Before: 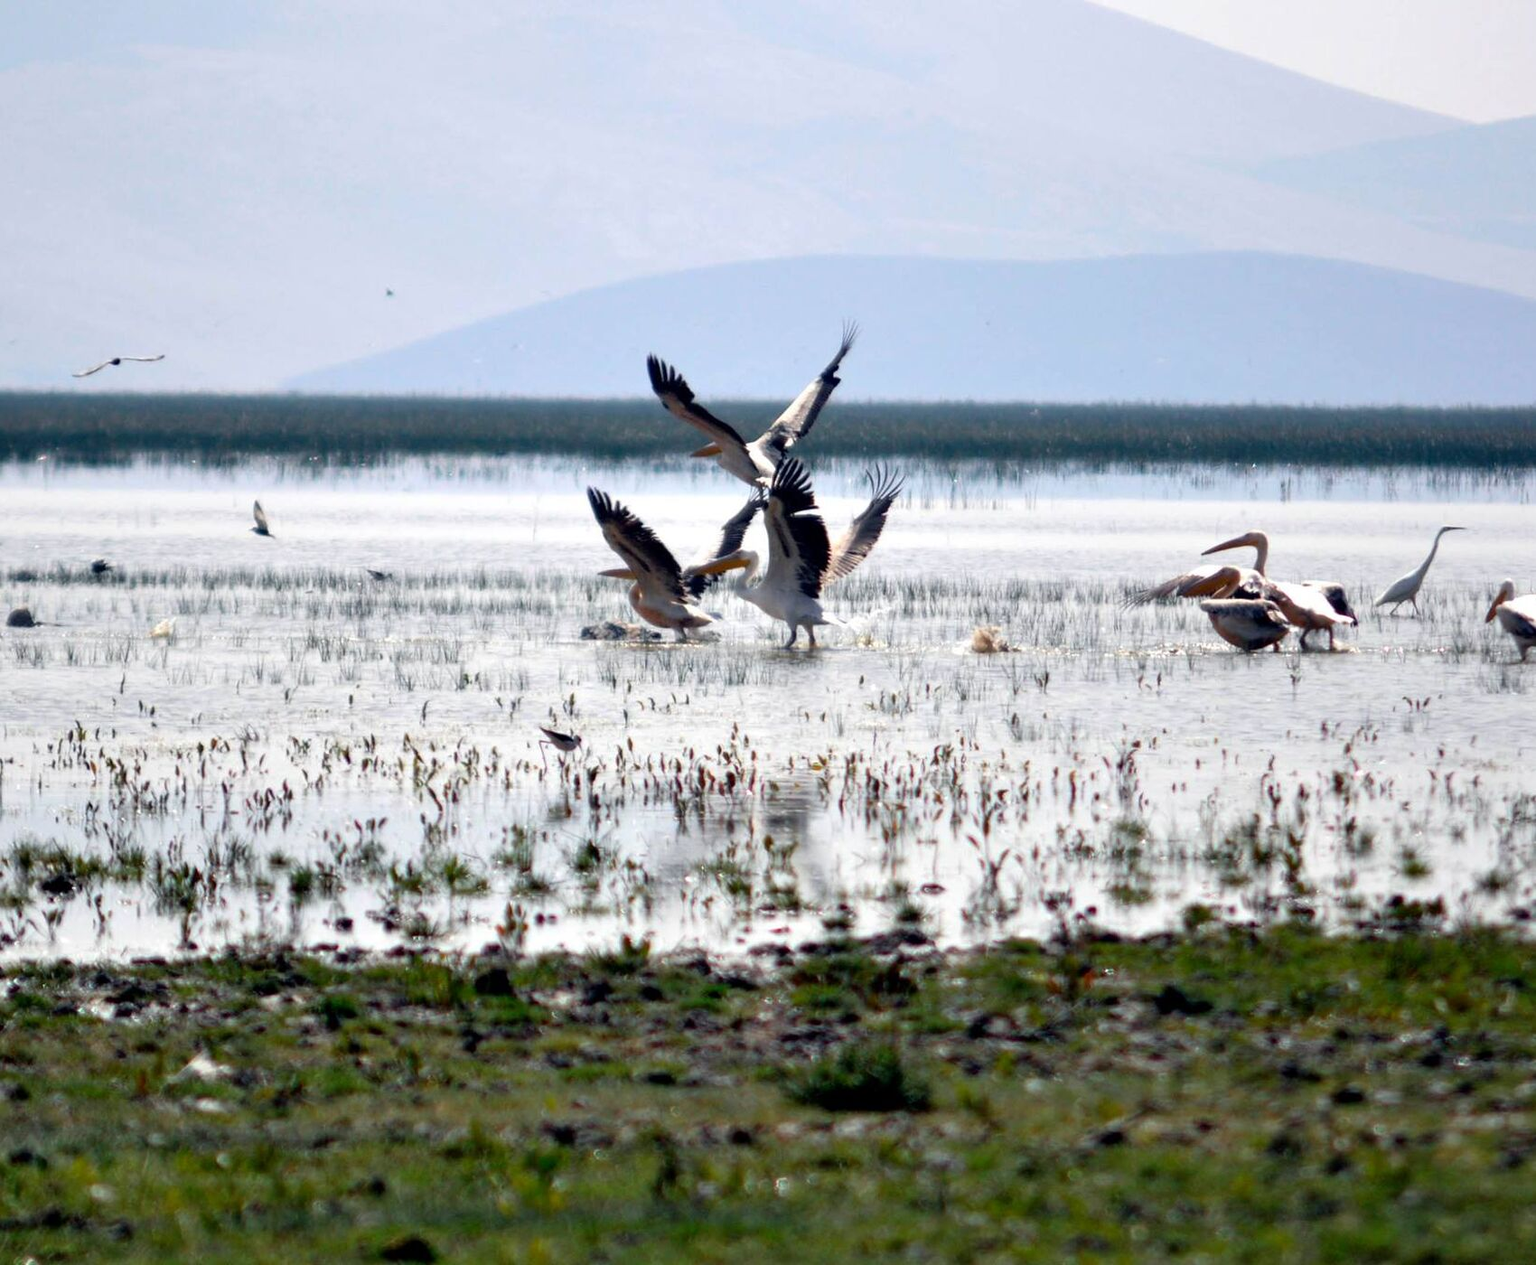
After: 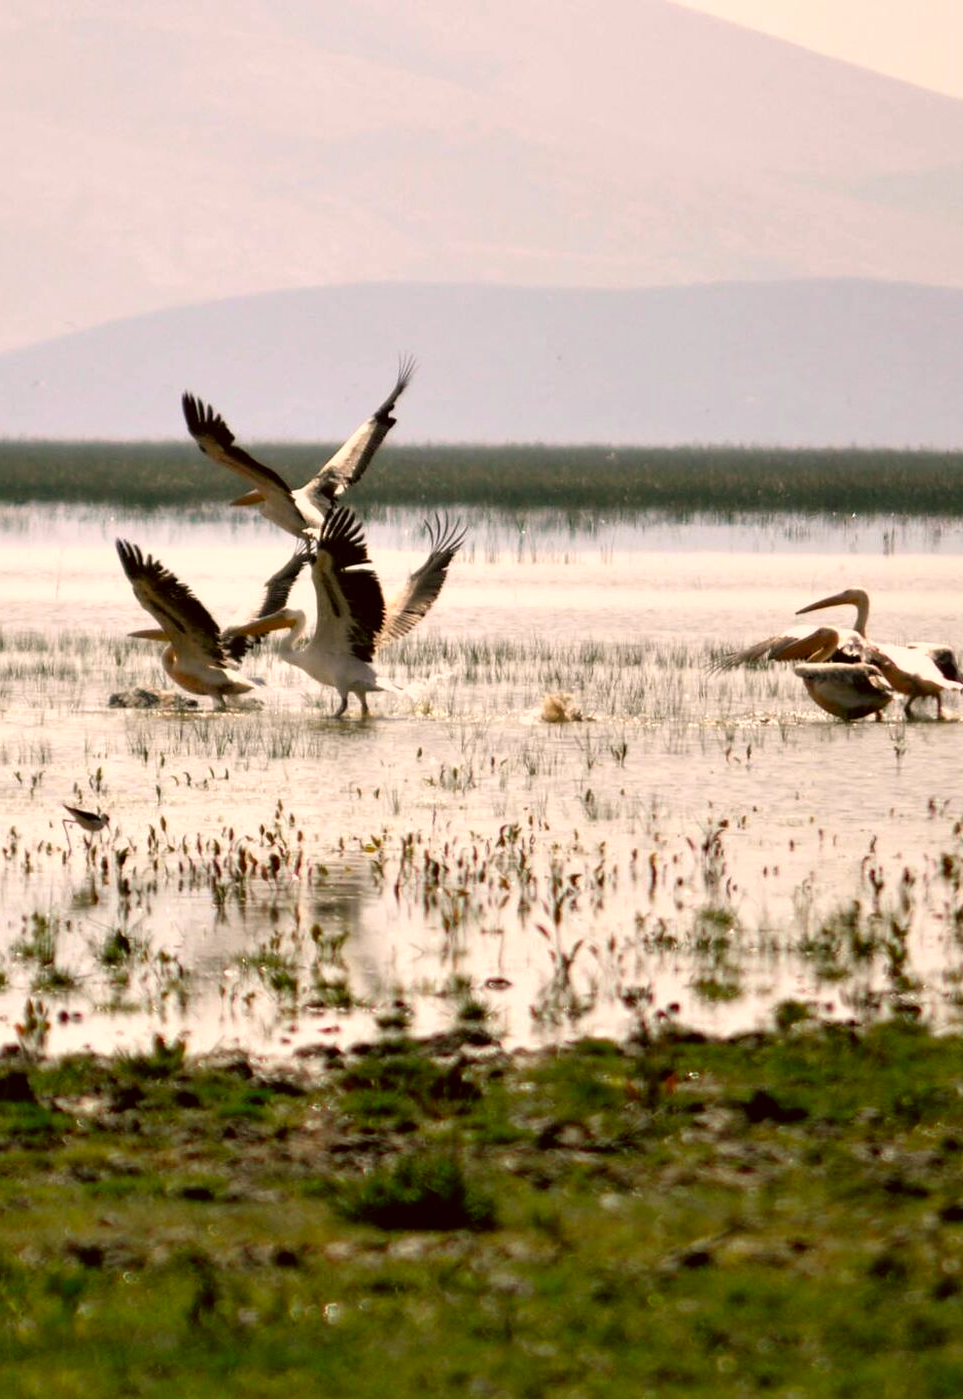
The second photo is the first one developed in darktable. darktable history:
crop: left 31.458%, top 0%, right 11.876%
color correction: highlights a* 8.98, highlights b* 15.09, shadows a* -0.49, shadows b* 26.52
